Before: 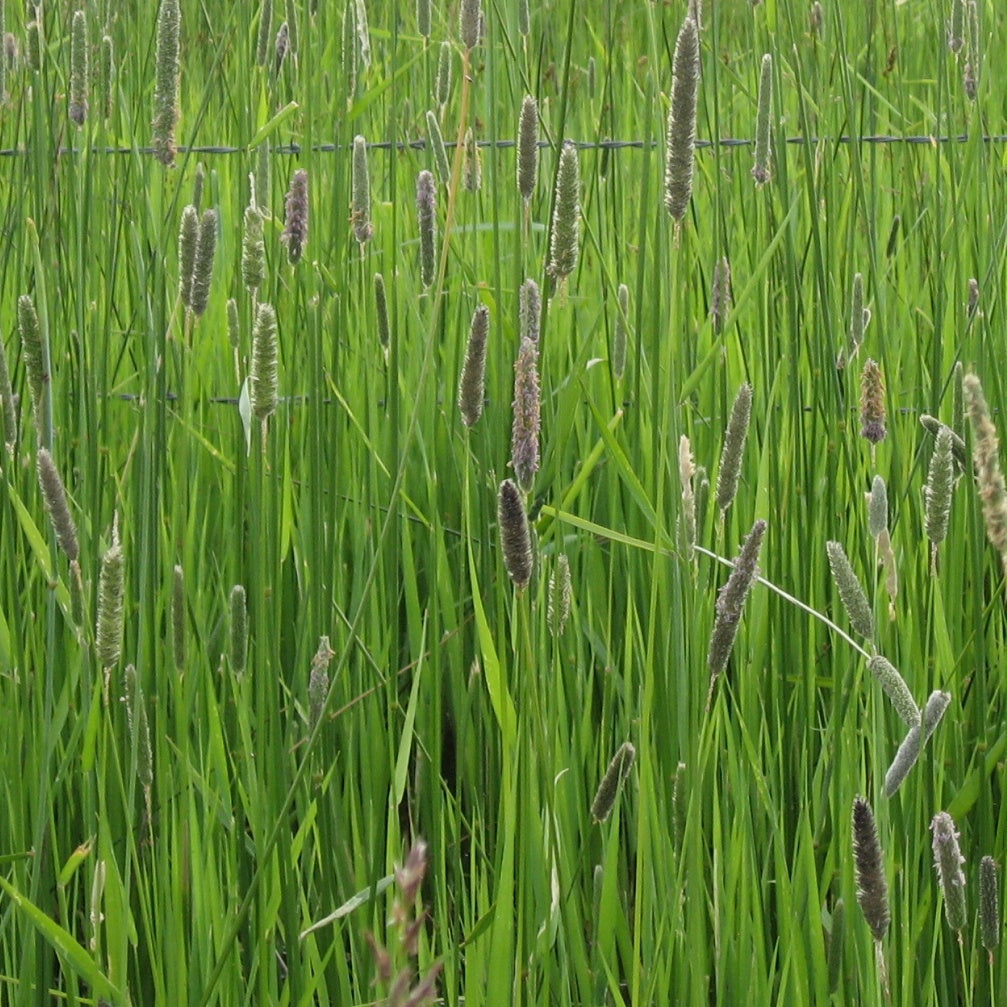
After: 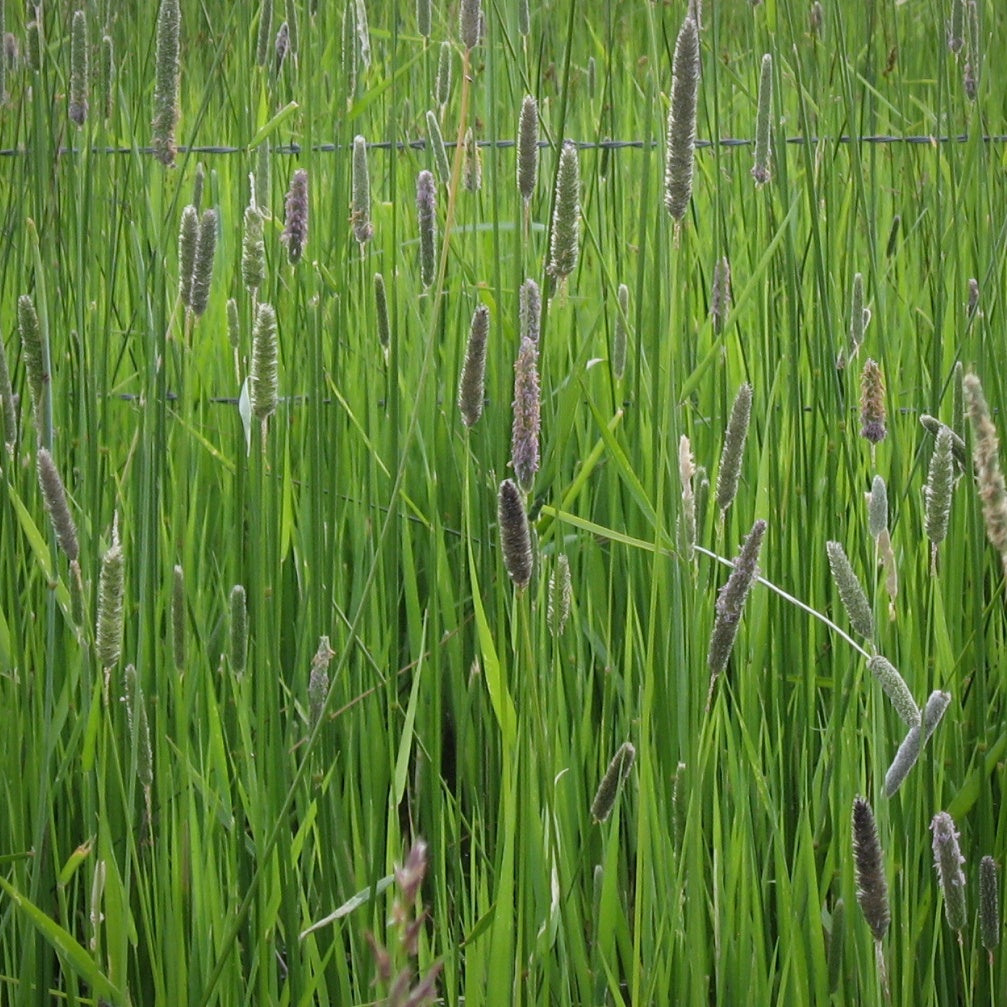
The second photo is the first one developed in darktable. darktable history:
vignetting: fall-off start 80.87%, fall-off radius 61.59%, brightness -0.384, saturation 0.007, center (0, 0.007), automatic ratio true, width/height ratio 1.418
white balance: red 1.004, blue 1.096
